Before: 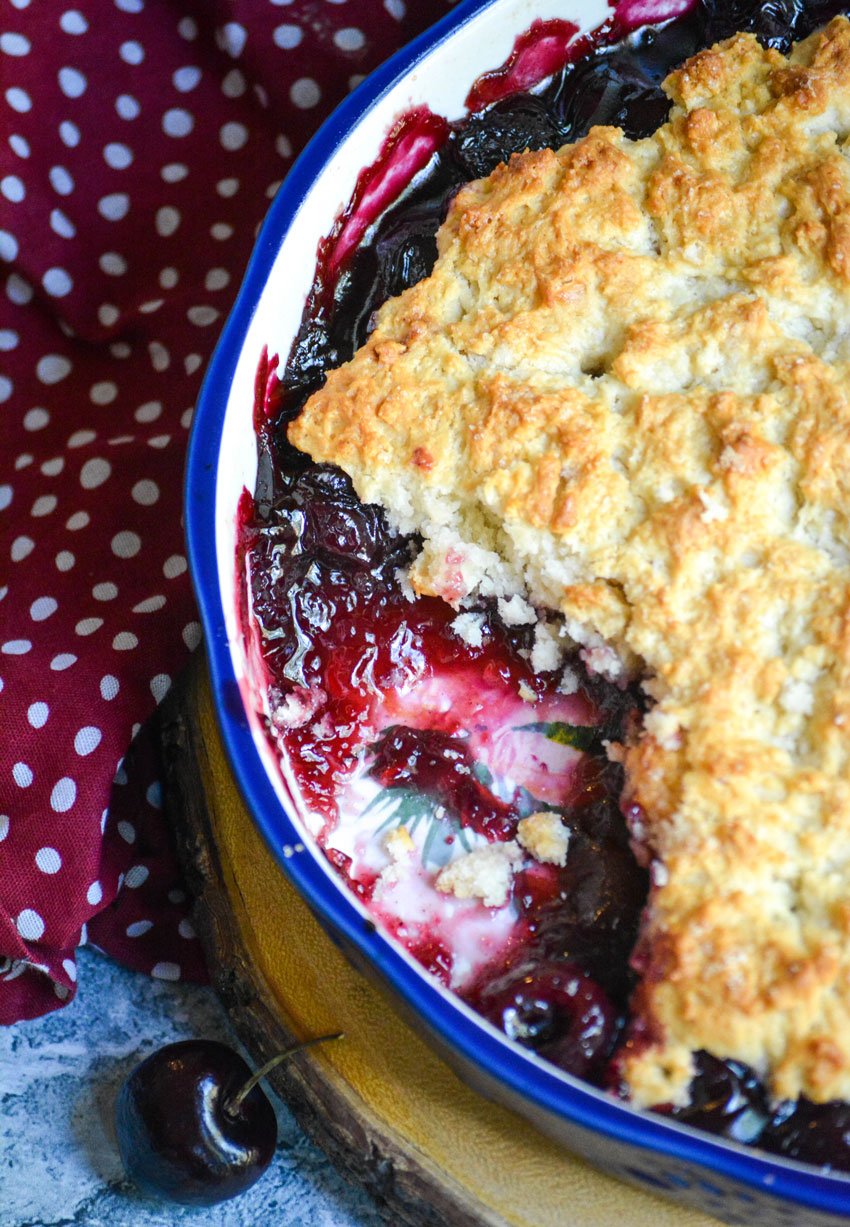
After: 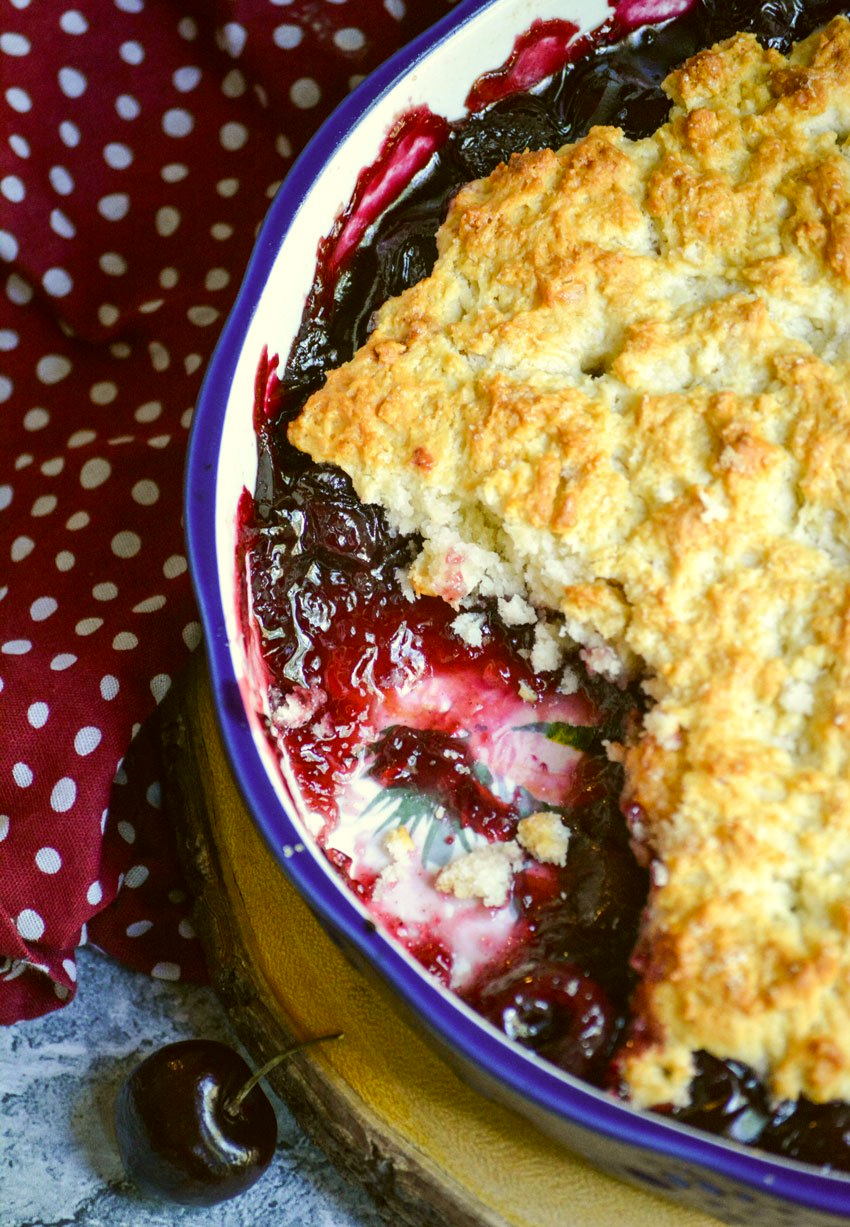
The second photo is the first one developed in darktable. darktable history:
color correction: highlights a* -1.59, highlights b* 10.06, shadows a* 0.453, shadows b* 18.68
